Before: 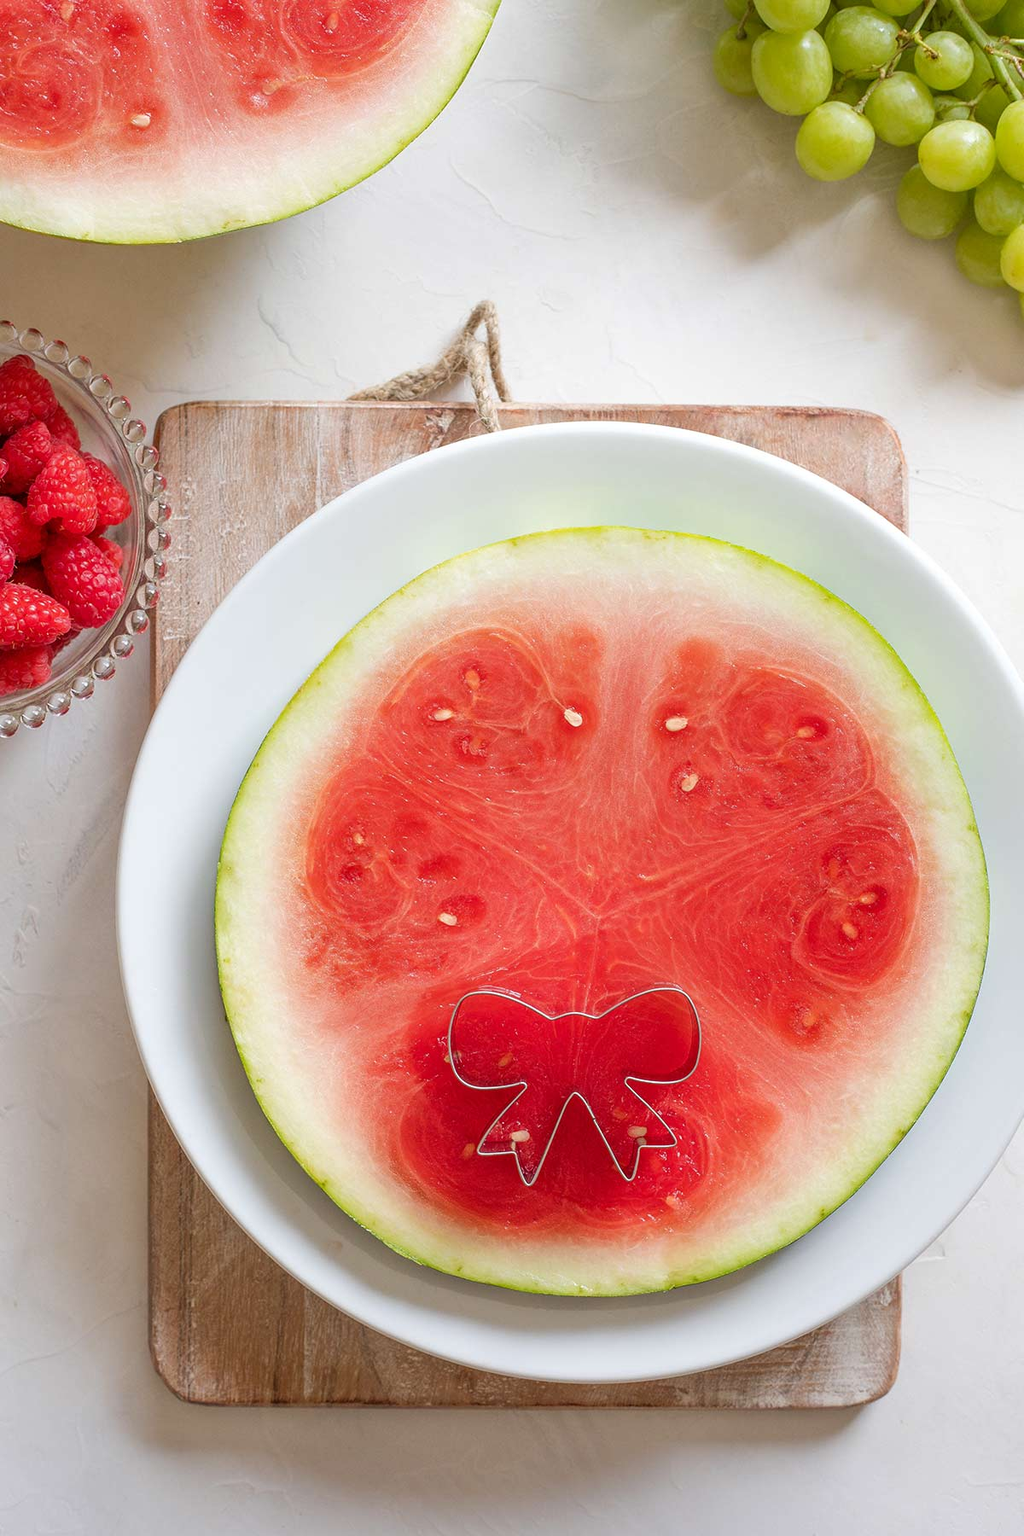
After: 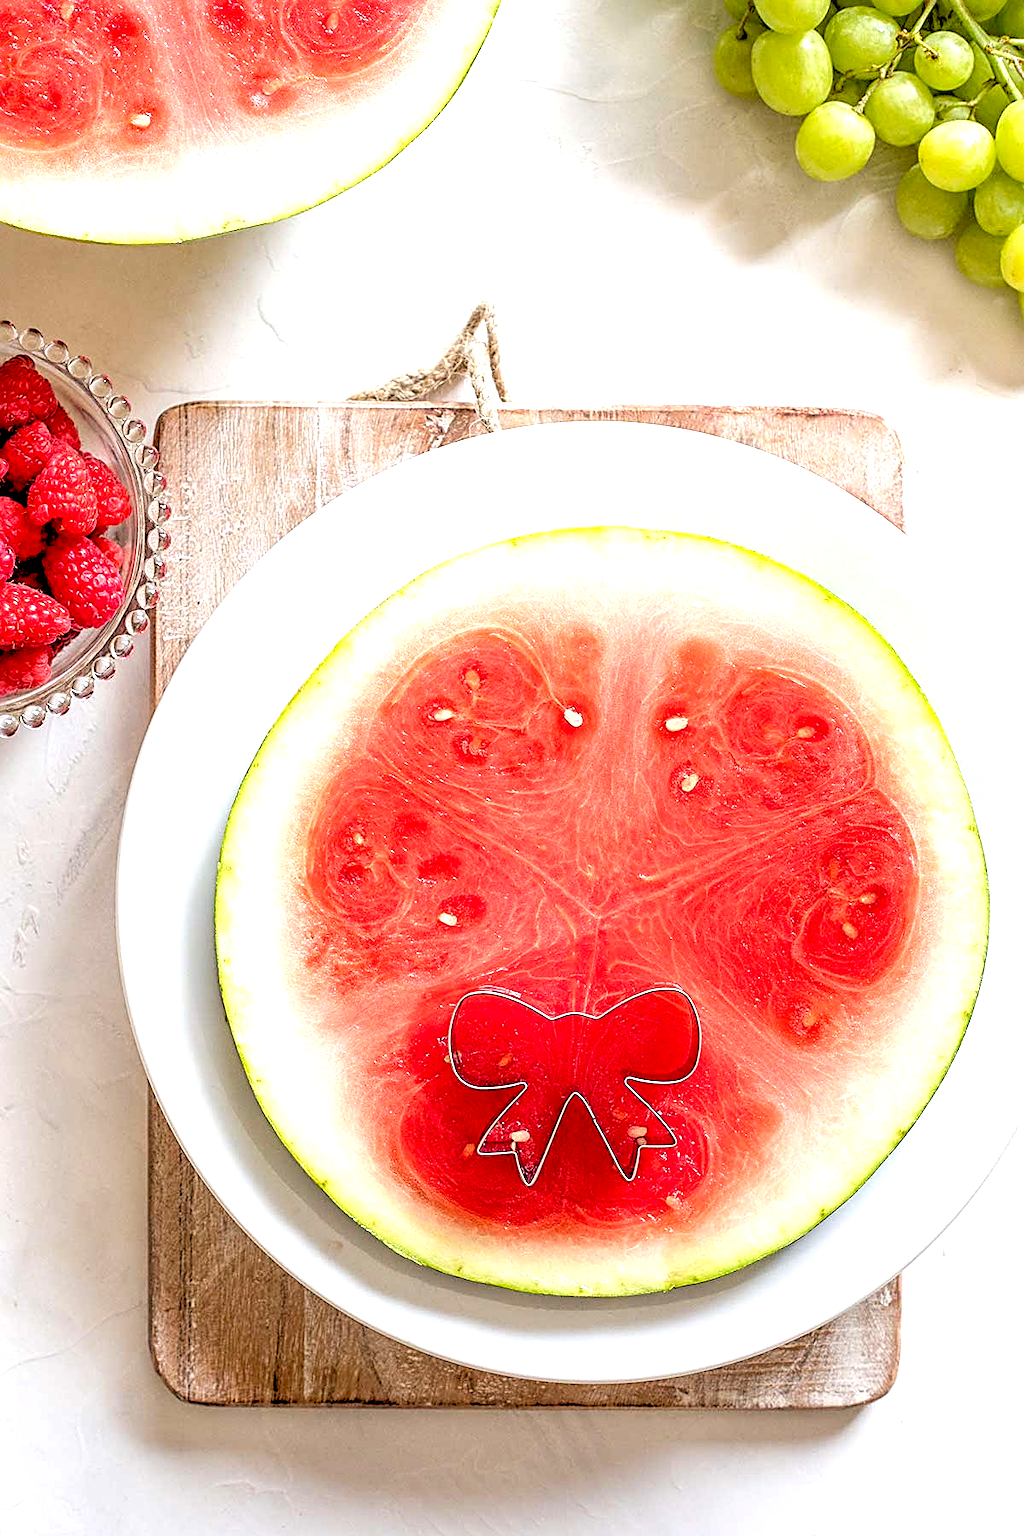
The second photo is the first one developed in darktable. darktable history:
rgb levels: levels [[0.029, 0.461, 0.922], [0, 0.5, 1], [0, 0.5, 1]]
exposure: black level correction 0.012, exposure 0.7 EV, compensate exposure bias true, compensate highlight preservation false
local contrast: on, module defaults
sharpen: radius 2.584, amount 0.688
